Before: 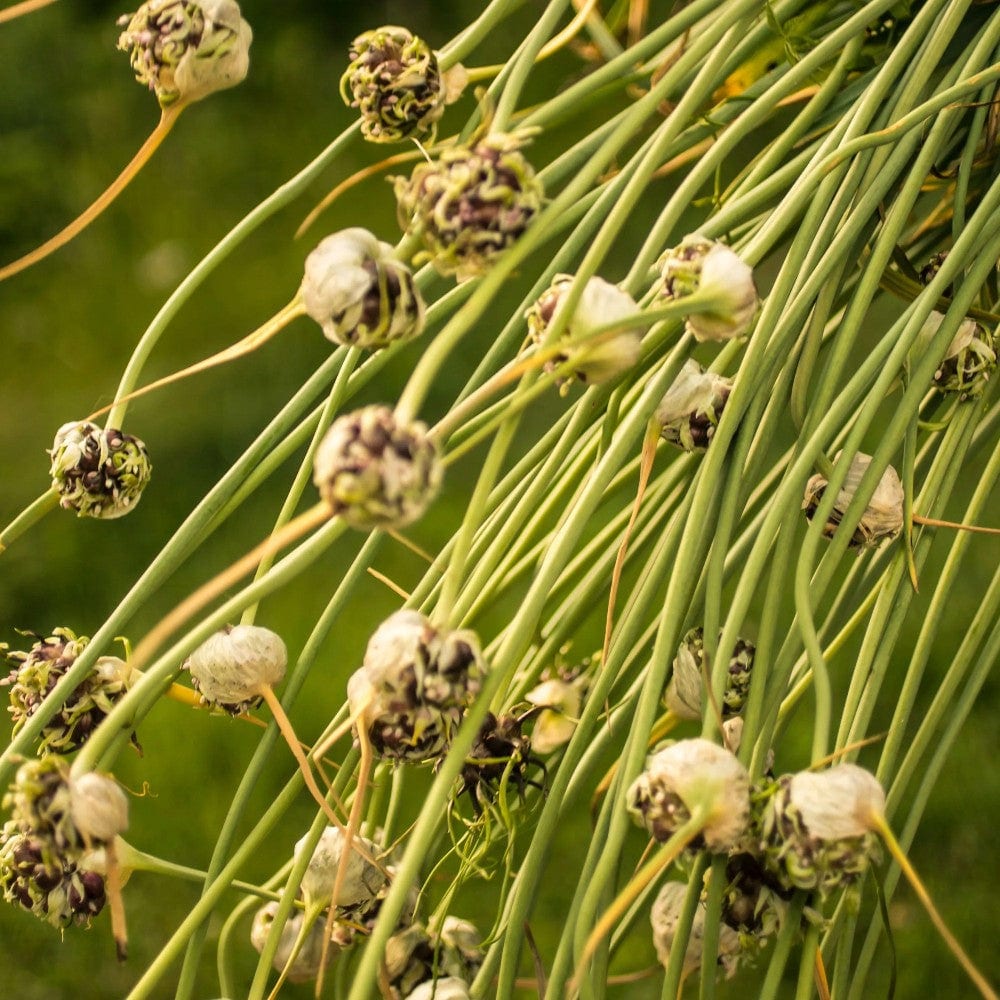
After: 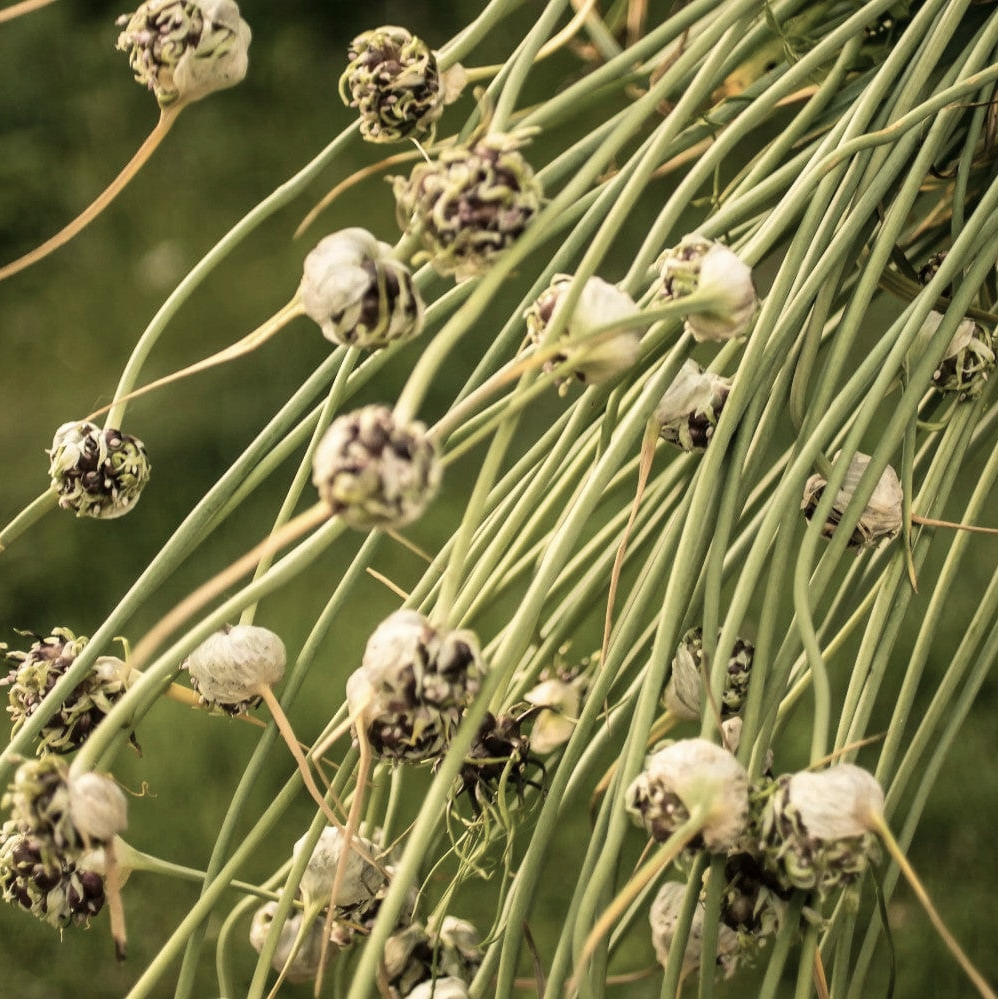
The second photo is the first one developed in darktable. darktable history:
contrast brightness saturation: contrast 0.1, saturation -0.36
crop and rotate: left 0.126%
